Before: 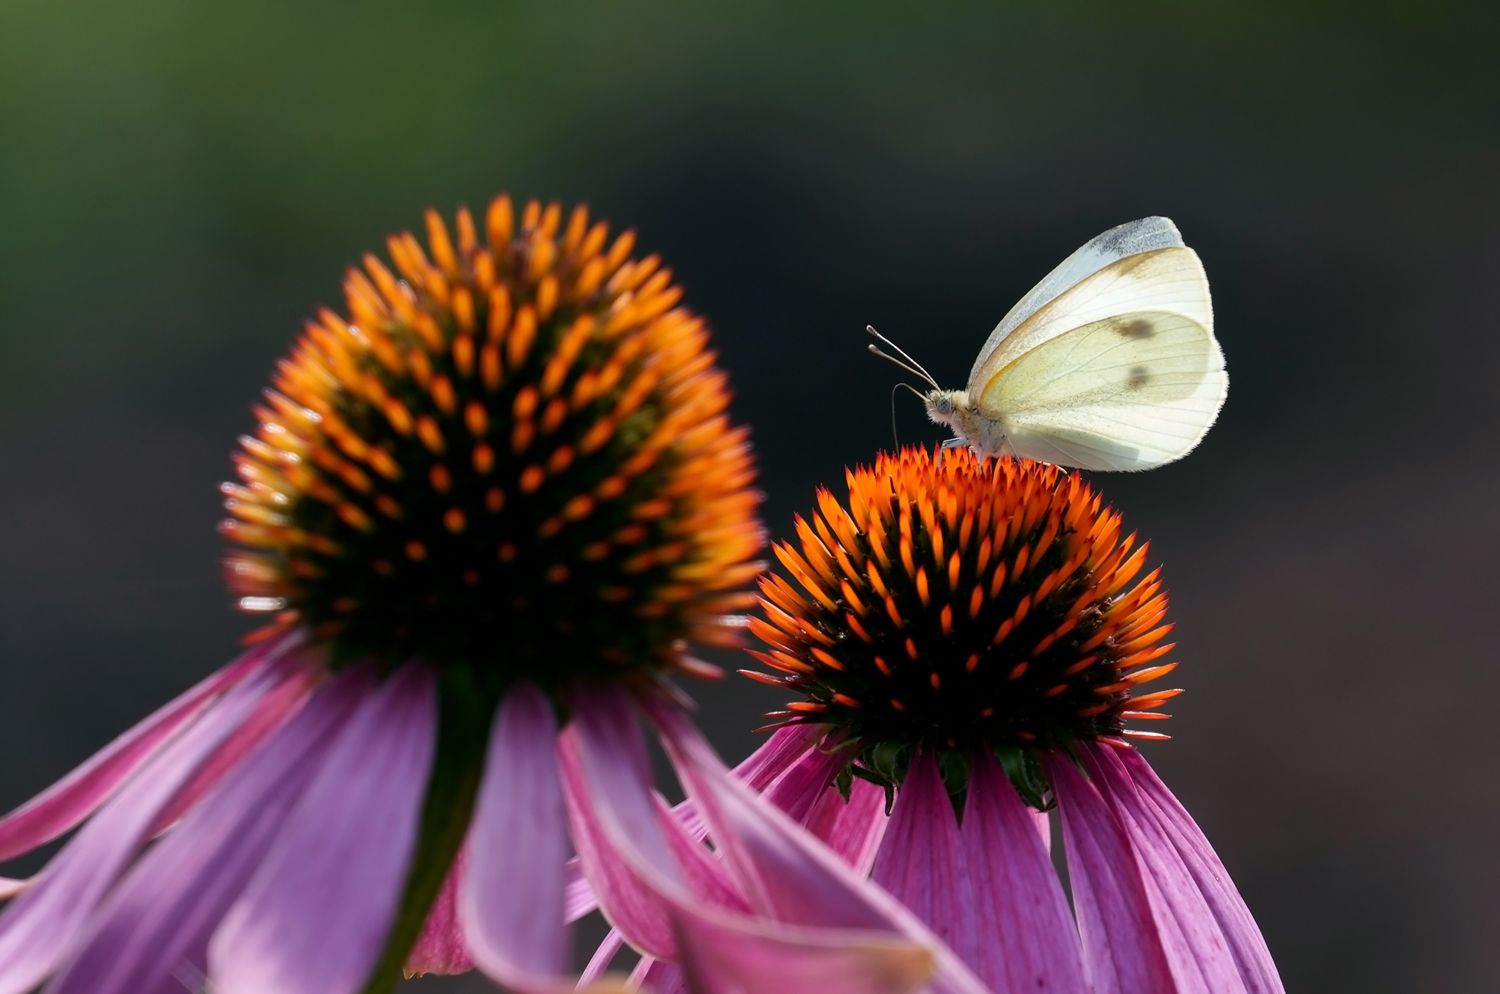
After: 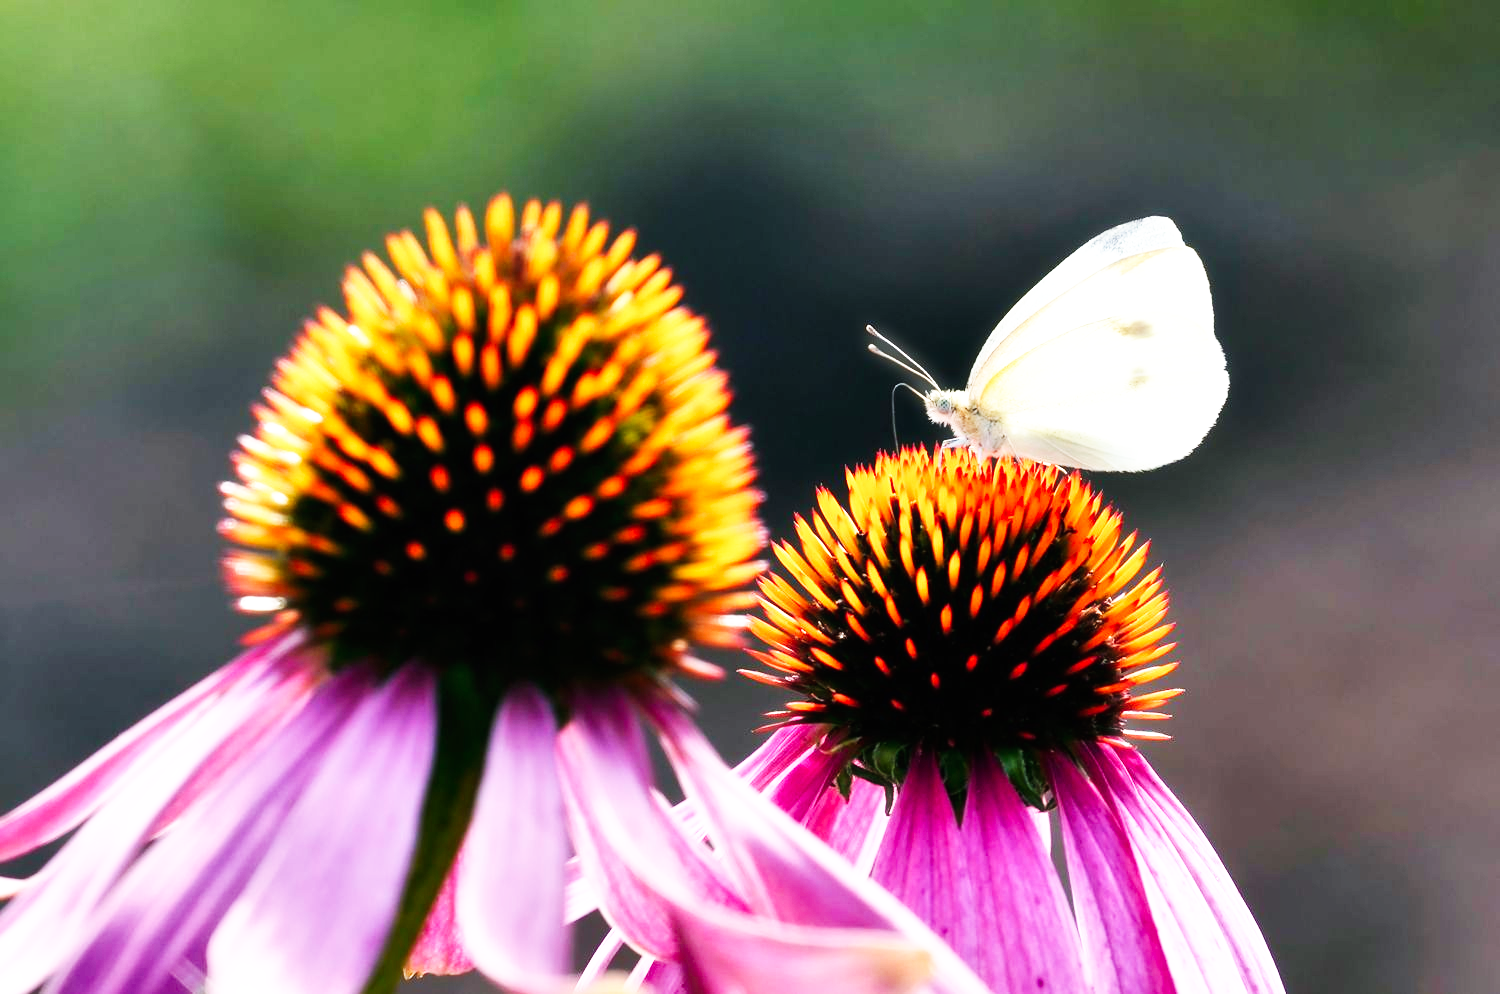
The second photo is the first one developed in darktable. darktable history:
shadows and highlights: soften with gaussian
haze removal: strength -0.1, compatibility mode true, adaptive false
base curve: curves: ch0 [(0, 0) (0.007, 0.004) (0.027, 0.03) (0.046, 0.07) (0.207, 0.54) (0.442, 0.872) (0.673, 0.972) (1, 1)], exposure shift 0.01, preserve colors none
exposure: black level correction 0, exposure 0.832 EV, compensate highlight preservation false
